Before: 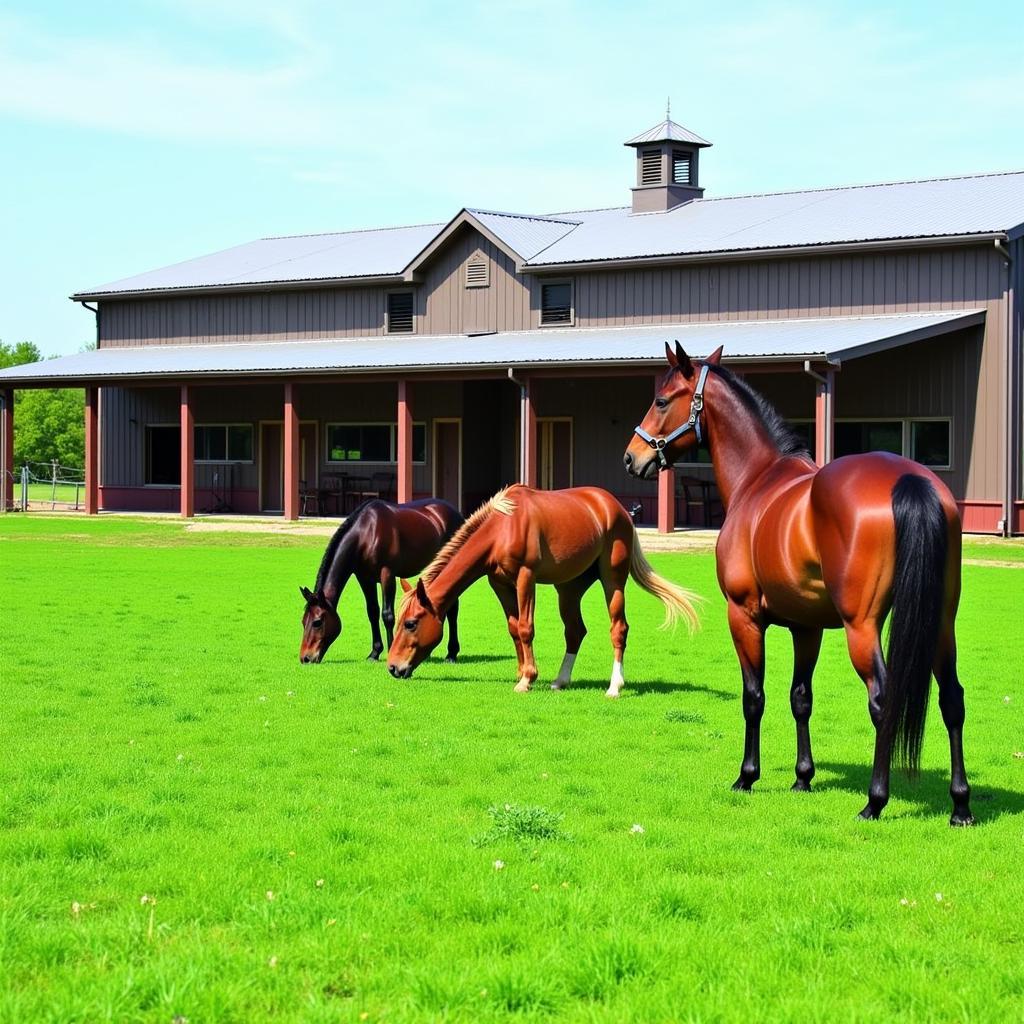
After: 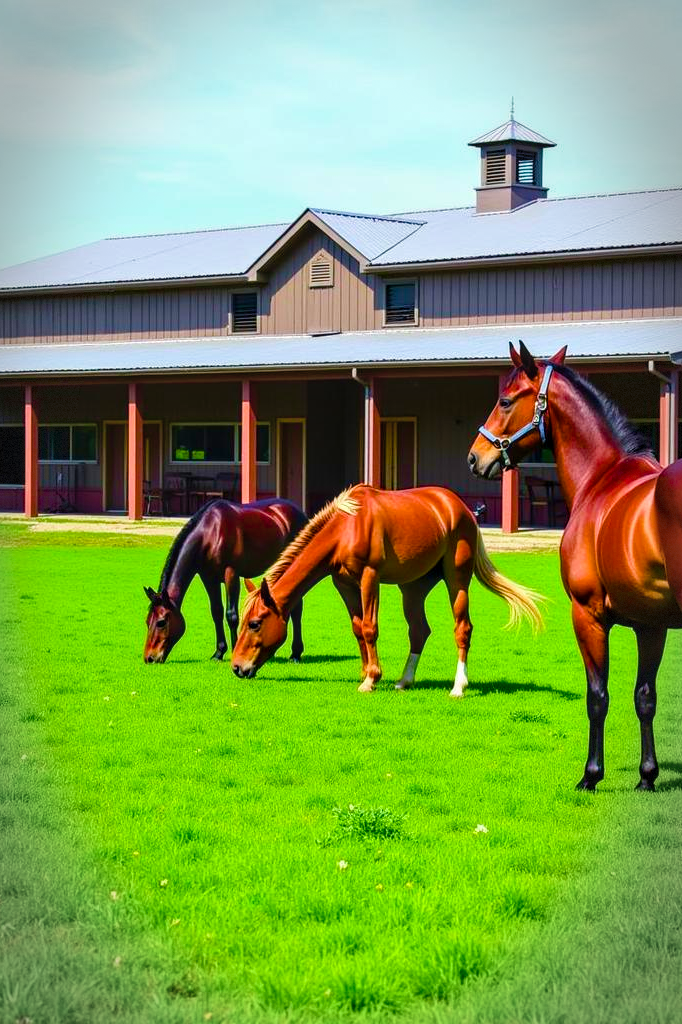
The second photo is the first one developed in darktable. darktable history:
vignetting: automatic ratio true, dithering 8-bit output
color balance rgb: perceptual saturation grading › global saturation 20%, perceptual saturation grading › highlights -25.235%, perceptual saturation grading › shadows 49.715%, global vibrance 40.846%
crop and rotate: left 15.303%, right 18.023%
velvia: on, module defaults
local contrast: on, module defaults
